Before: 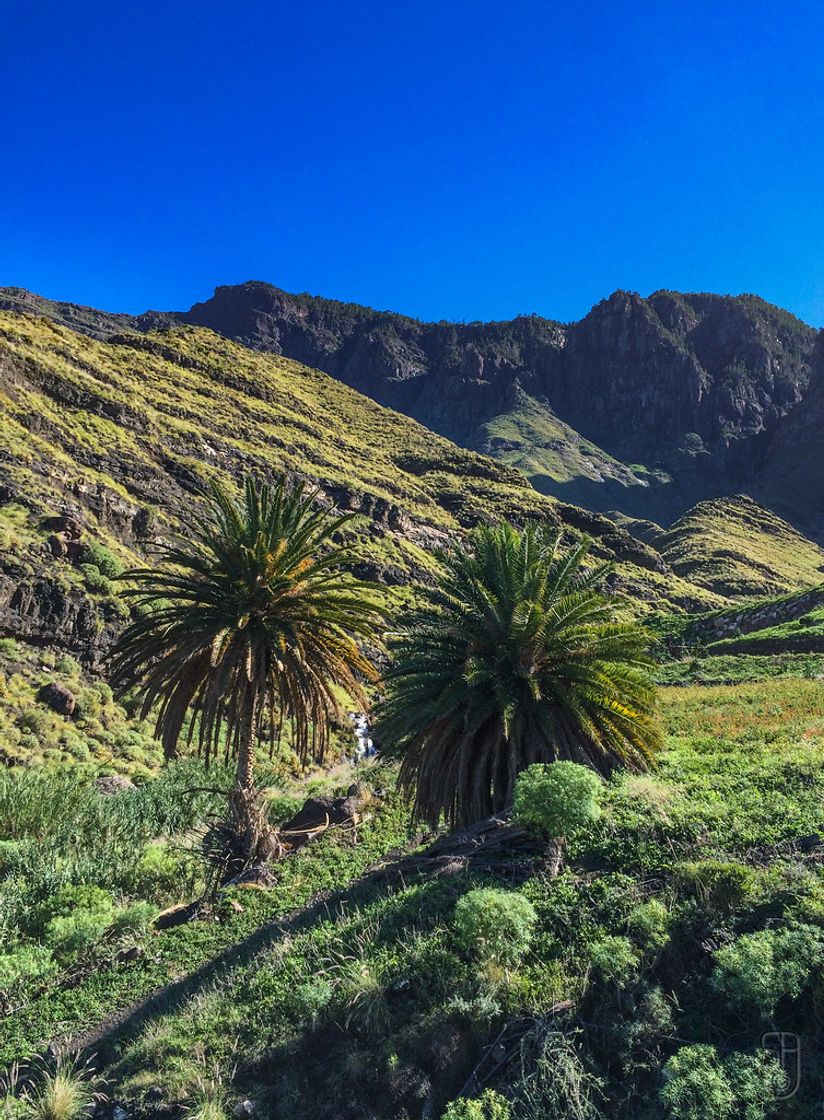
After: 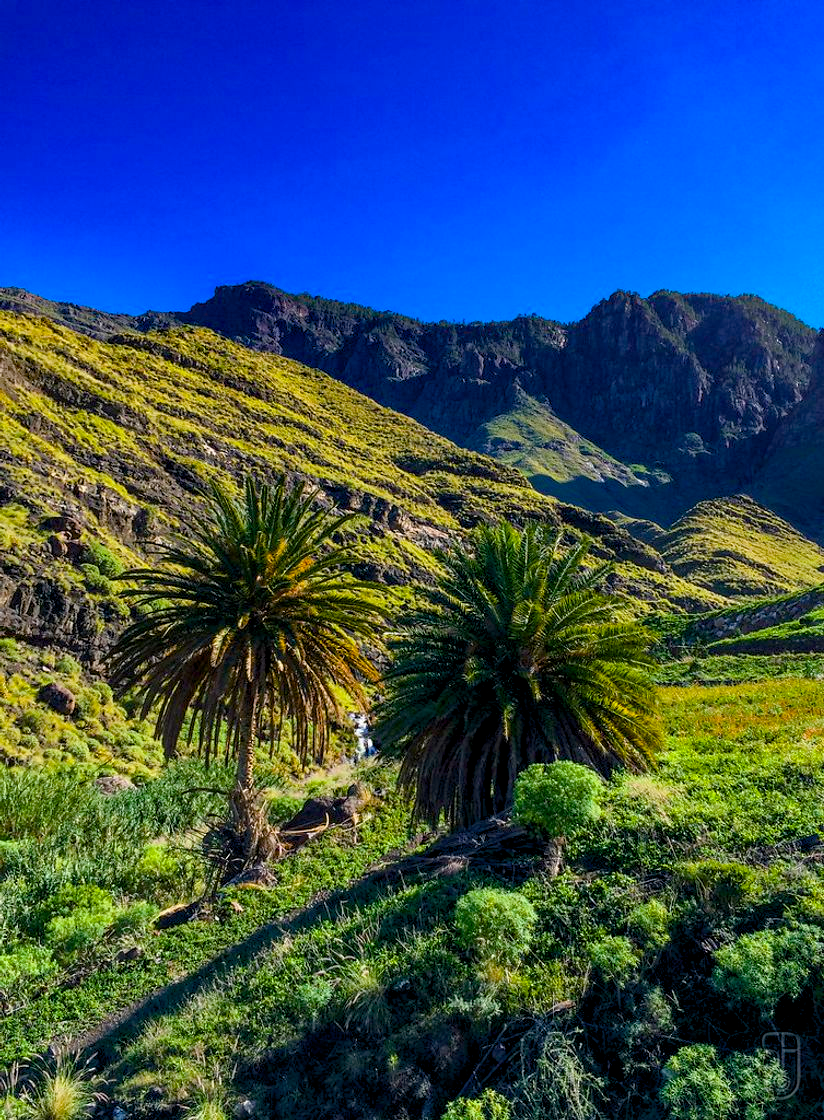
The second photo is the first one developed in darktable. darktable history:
color balance rgb: global offset › luminance -0.846%, perceptual saturation grading › global saturation 36.408%, perceptual saturation grading › shadows 35.113%, global vibrance 20%
